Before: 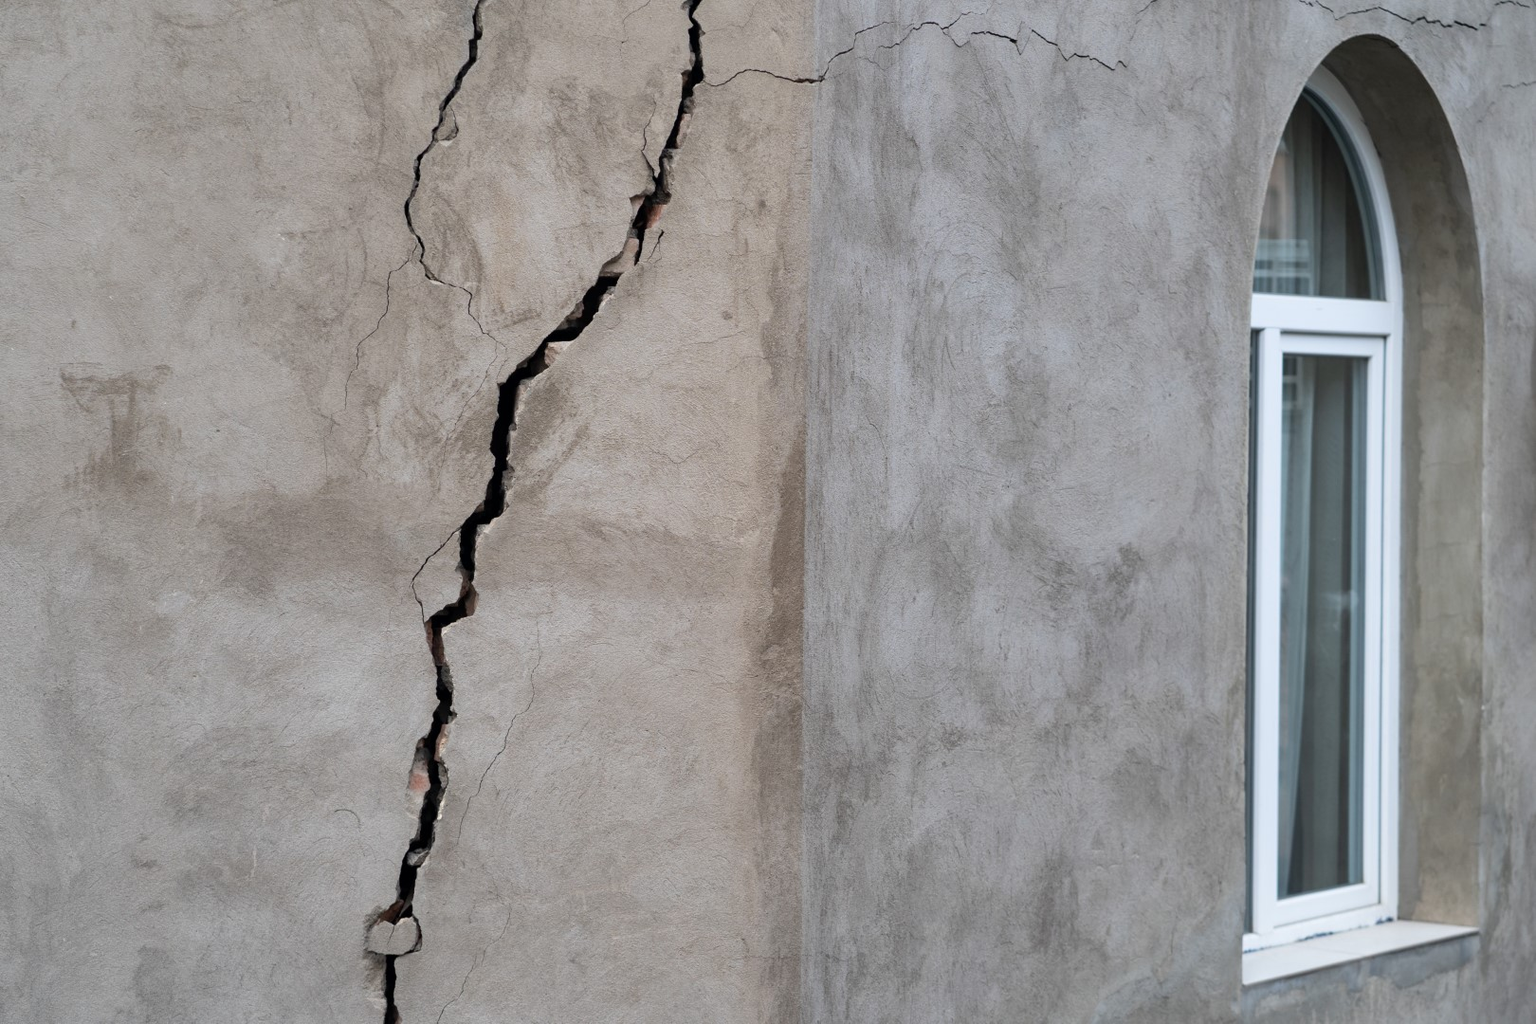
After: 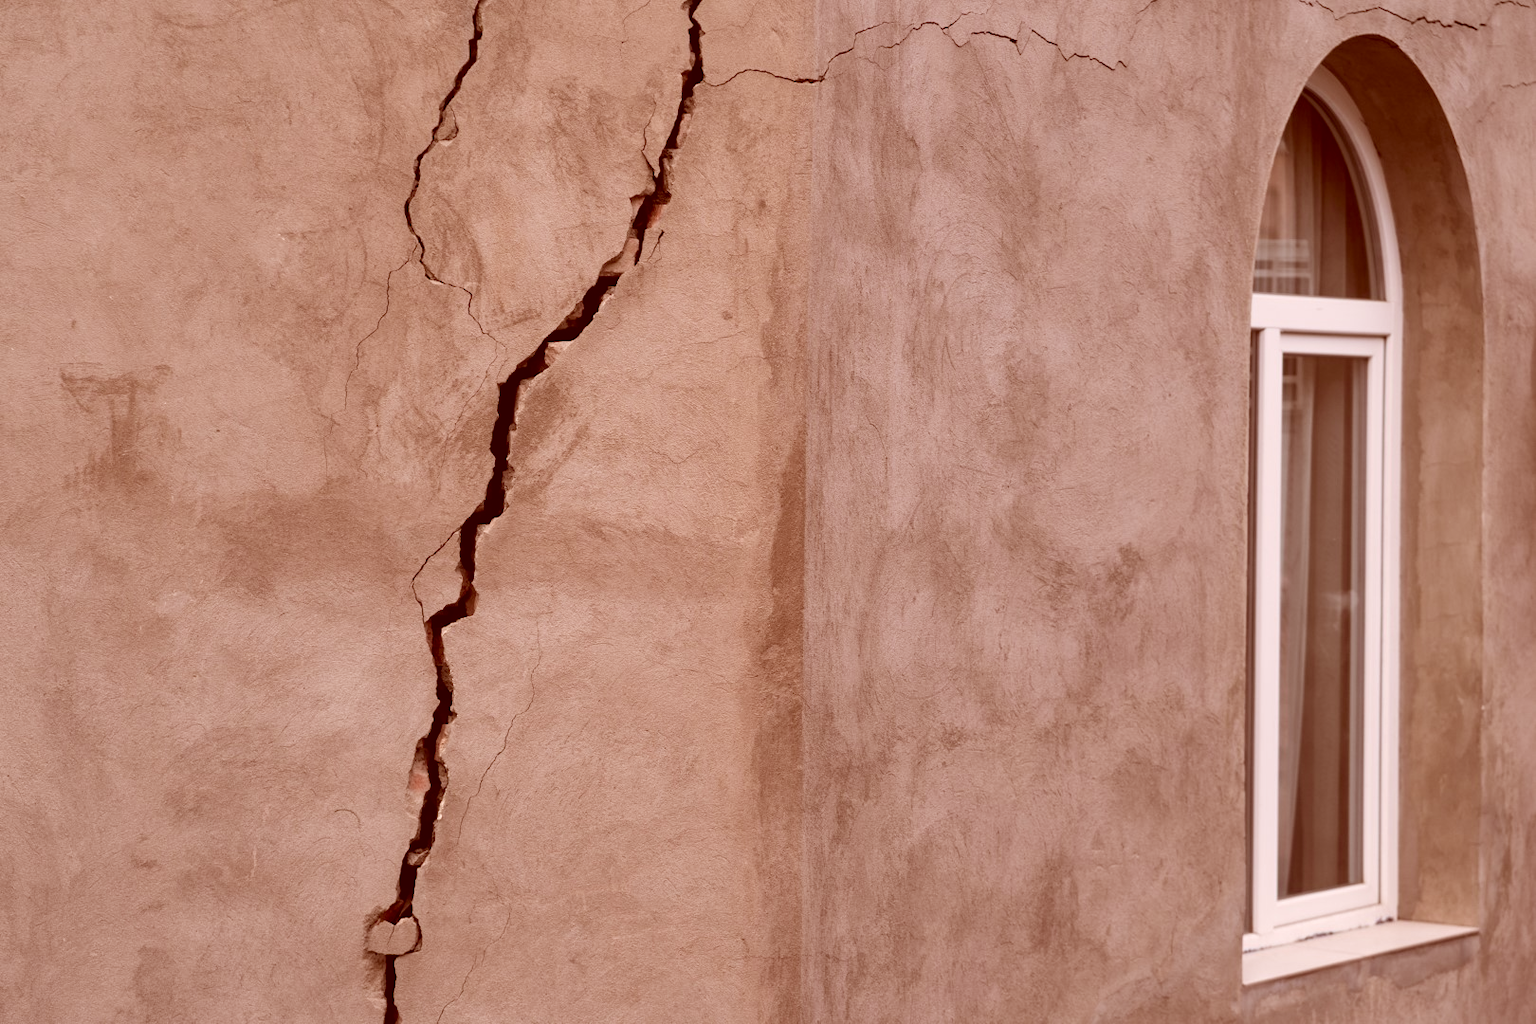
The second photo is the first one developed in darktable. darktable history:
color correction: highlights a* 9.18, highlights b* 8.57, shadows a* 39.33, shadows b* 39.53, saturation 0.812
